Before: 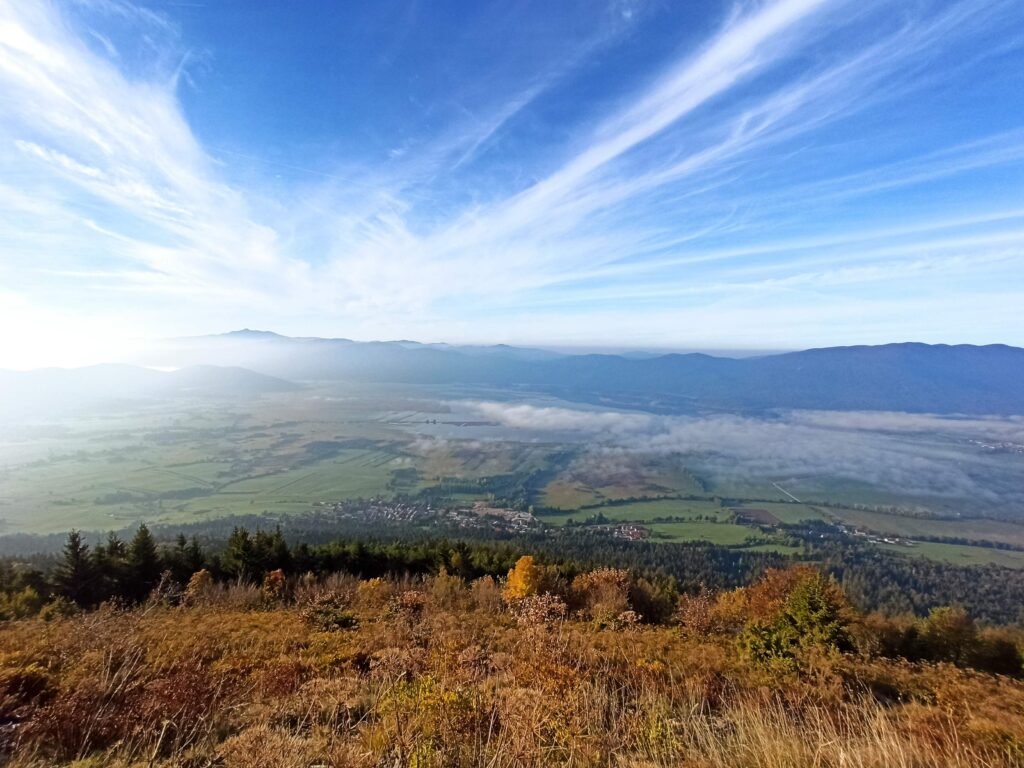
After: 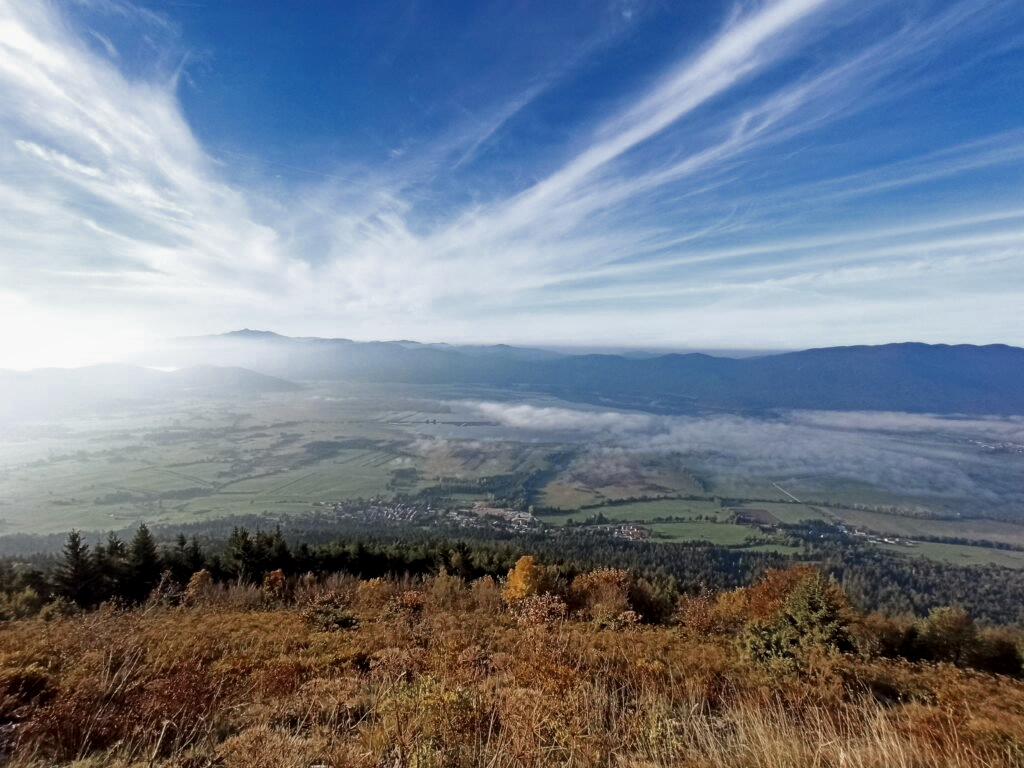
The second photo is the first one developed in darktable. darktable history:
filmic rgb: black relative exposure -16 EV, white relative exposure 2.92 EV, hardness 10
color zones: curves: ch0 [(0, 0.5) (0.125, 0.4) (0.25, 0.5) (0.375, 0.4) (0.5, 0.4) (0.625, 0.35) (0.75, 0.35) (0.875, 0.5)]; ch1 [(0, 0.35) (0.125, 0.45) (0.25, 0.35) (0.375, 0.35) (0.5, 0.35) (0.625, 0.35) (0.75, 0.45) (0.875, 0.35)]; ch2 [(0, 0.6) (0.125, 0.5) (0.25, 0.5) (0.375, 0.6) (0.5, 0.6) (0.625, 0.5) (0.75, 0.5) (0.875, 0.5)], mix 18.92%
local contrast: highlights 105%, shadows 100%, detail 119%, midtone range 0.2
tone equalizer: -8 EV -0.586 EV, mask exposure compensation -0.514 EV
